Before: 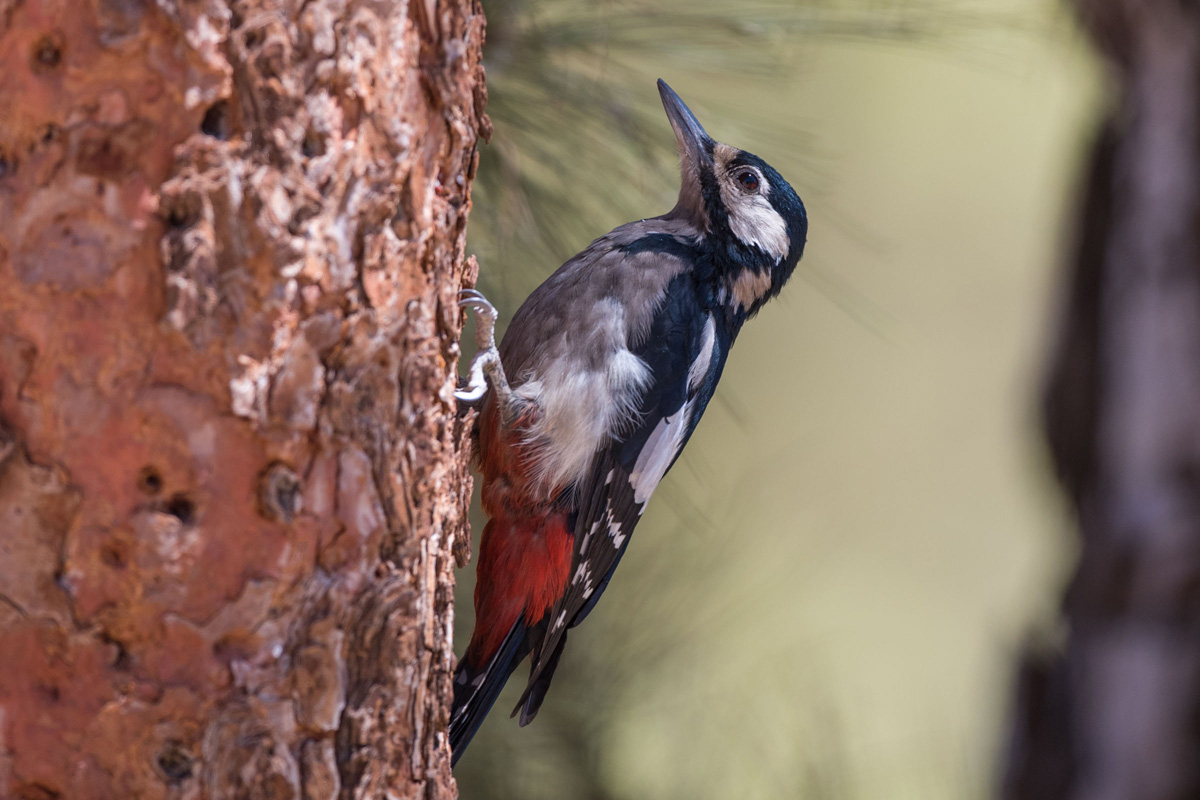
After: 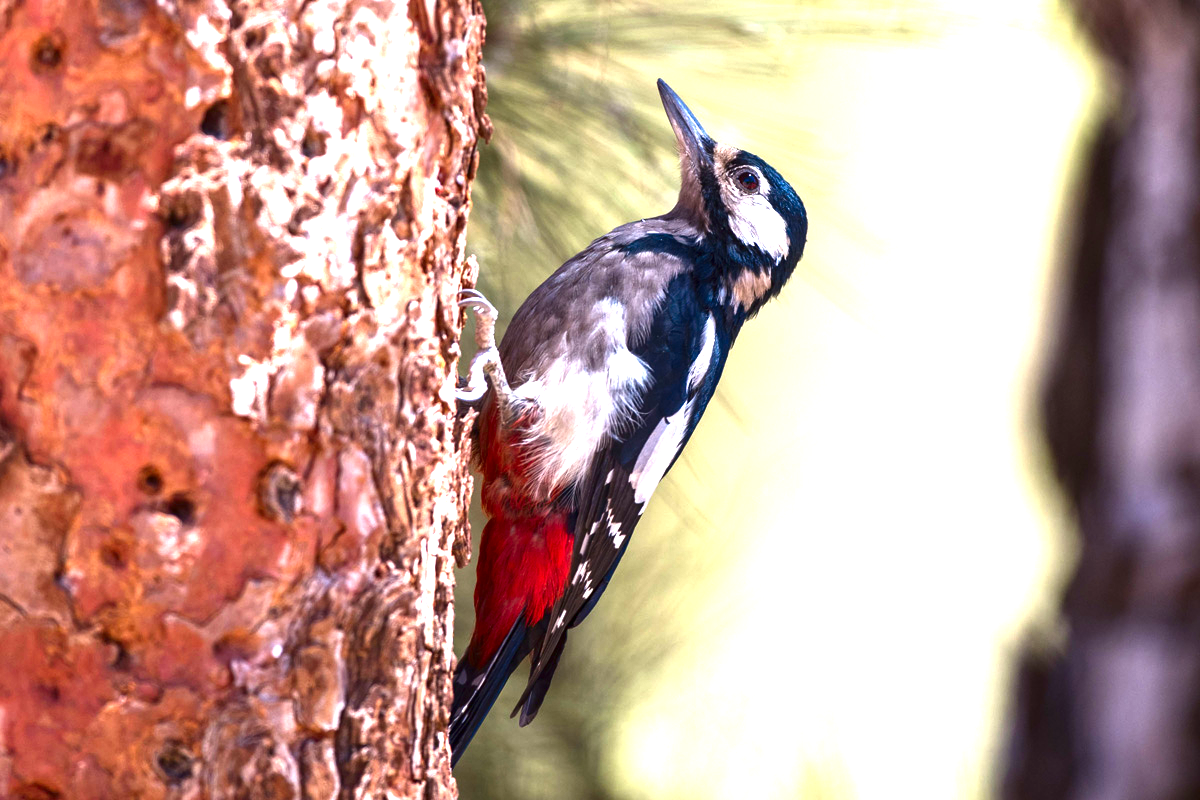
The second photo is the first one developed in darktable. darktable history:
contrast brightness saturation: brightness -0.251, saturation 0.199
exposure: black level correction 0, exposure 1.745 EV, compensate exposure bias true, compensate highlight preservation false
